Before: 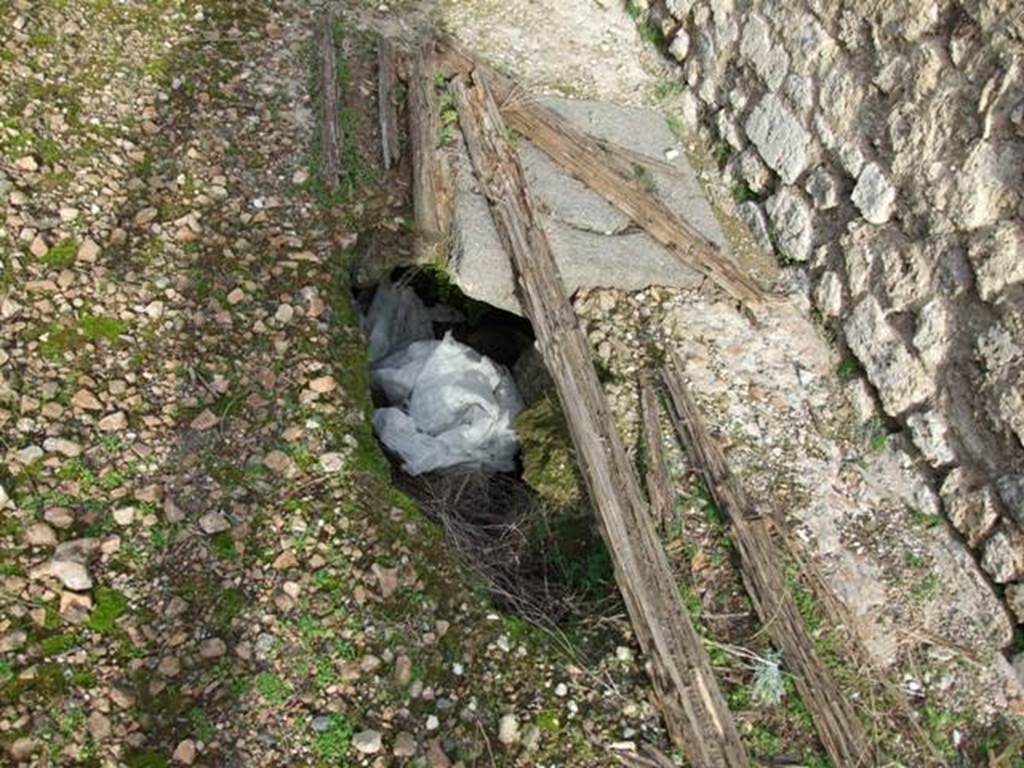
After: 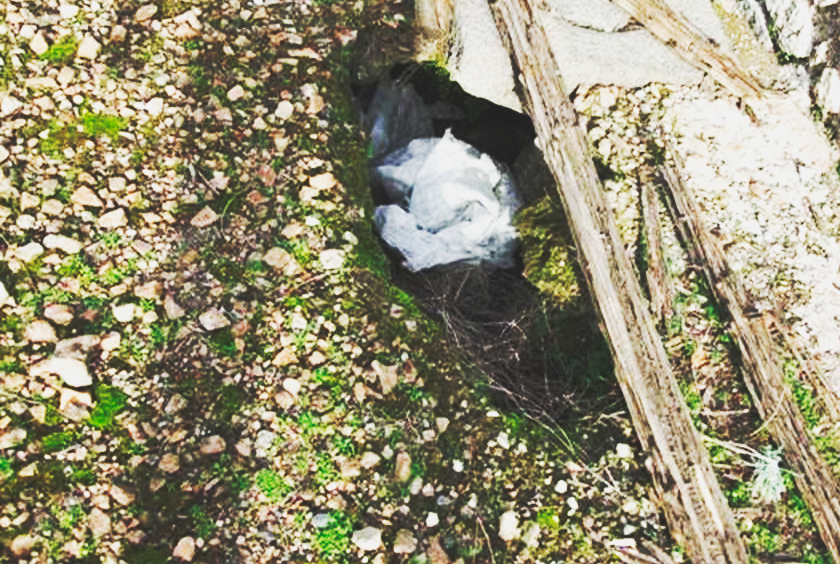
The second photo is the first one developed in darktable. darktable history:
exposure: black level correction 0.001, exposure -0.125 EV, compensate exposure bias true, compensate highlight preservation false
contrast brightness saturation: contrast -0.08, brightness -0.04, saturation -0.11
base curve: curves: ch0 [(0, 0.015) (0.085, 0.116) (0.134, 0.298) (0.19, 0.545) (0.296, 0.764) (0.599, 0.982) (1, 1)], preserve colors none
crop: top 26.531%, right 17.959%
